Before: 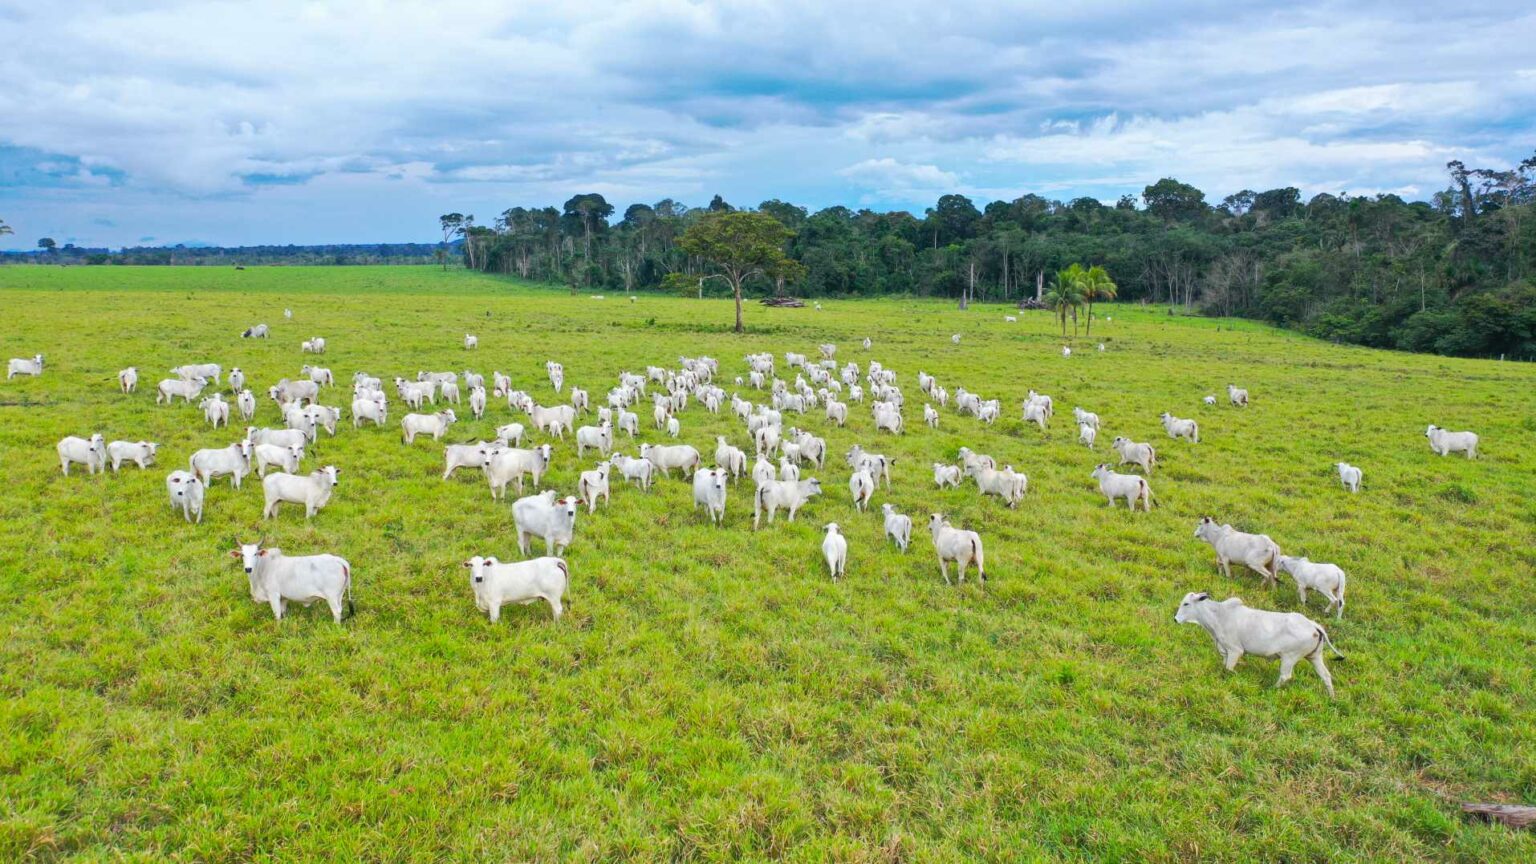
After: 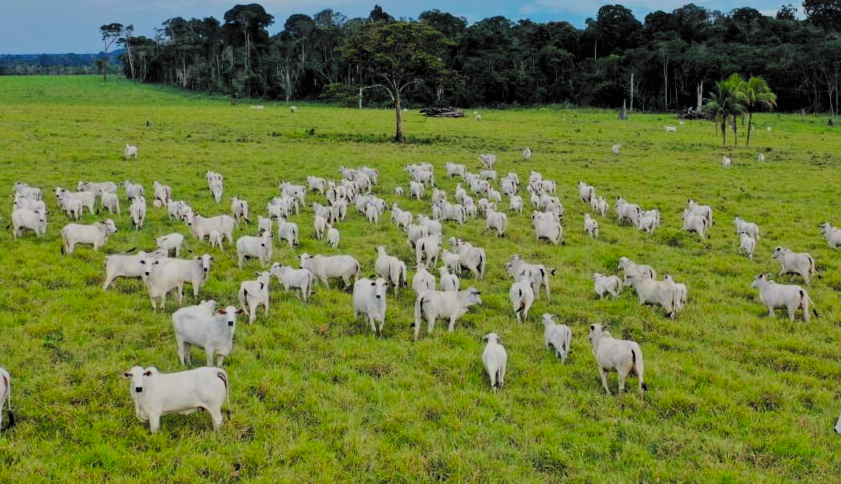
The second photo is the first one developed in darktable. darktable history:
color correction: highlights a* 0.648, highlights b* 2.86, saturation 1.06
exposure: black level correction 0.001, compensate exposure bias true, compensate highlight preservation false
crop and rotate: left 22.151%, top 22.007%, right 23.042%, bottom 21.931%
filmic rgb: black relative exposure -5.01 EV, white relative exposure 4 EV, threshold 5.98 EV, hardness 2.9, contrast 1.3, highlights saturation mix -29.77%, color science v6 (2022), enable highlight reconstruction true
